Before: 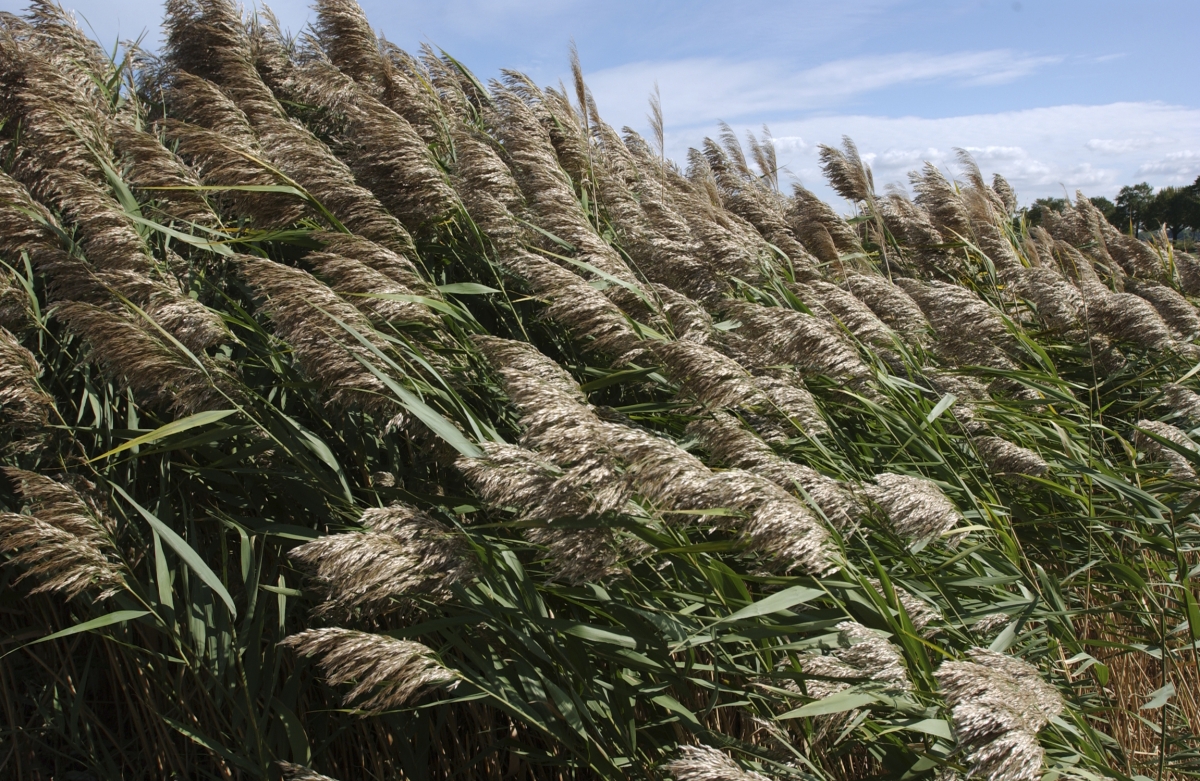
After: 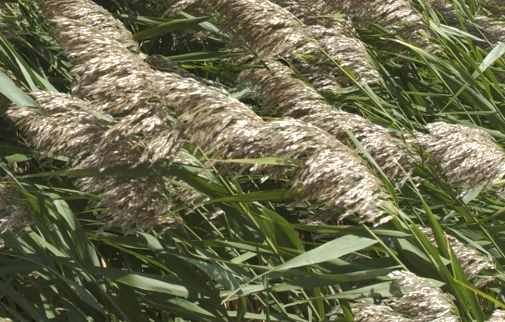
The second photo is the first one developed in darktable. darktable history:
crop: left 37.337%, top 44.963%, right 20.517%, bottom 13.699%
shadows and highlights: on, module defaults
exposure: black level correction 0, exposure 0.498 EV, compensate highlight preservation false
